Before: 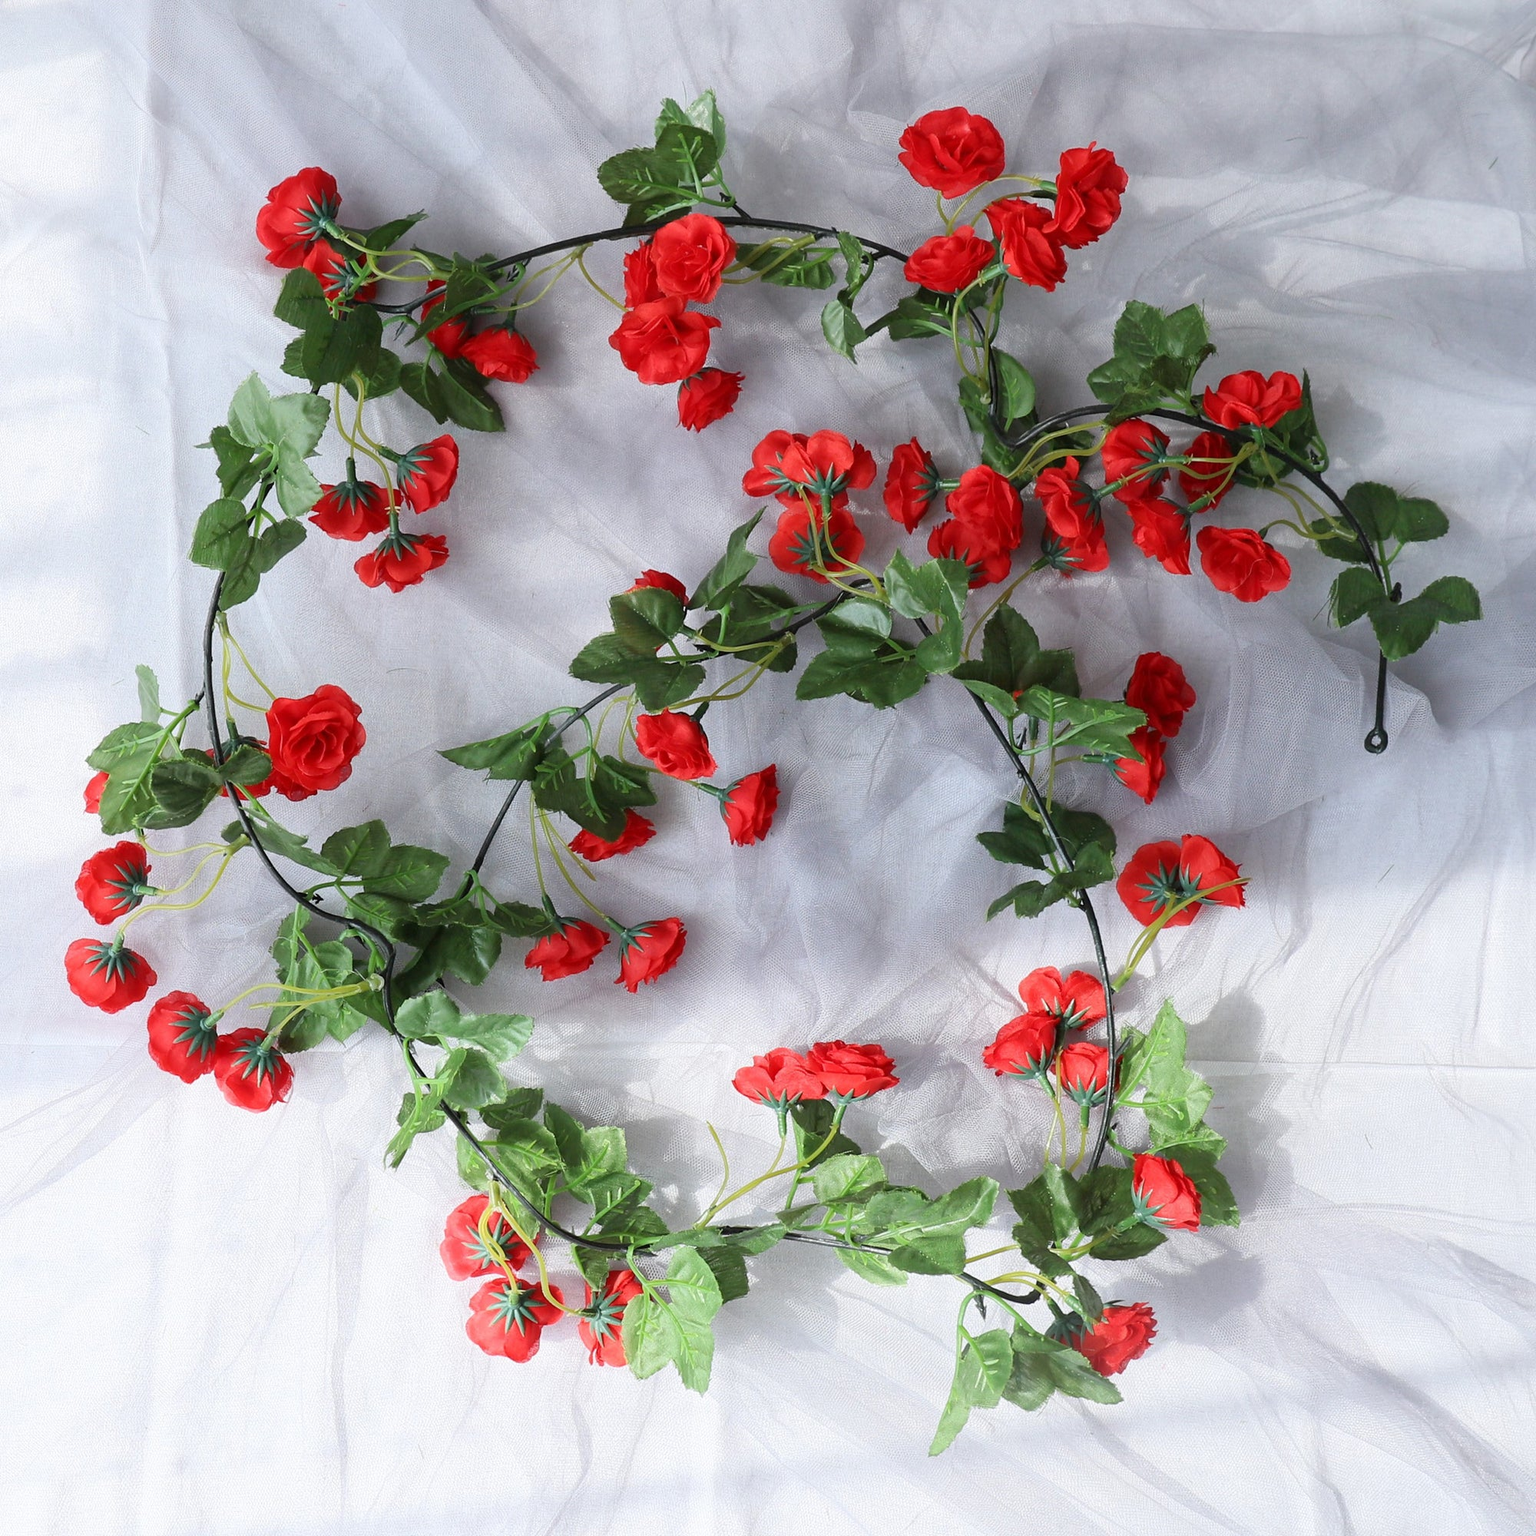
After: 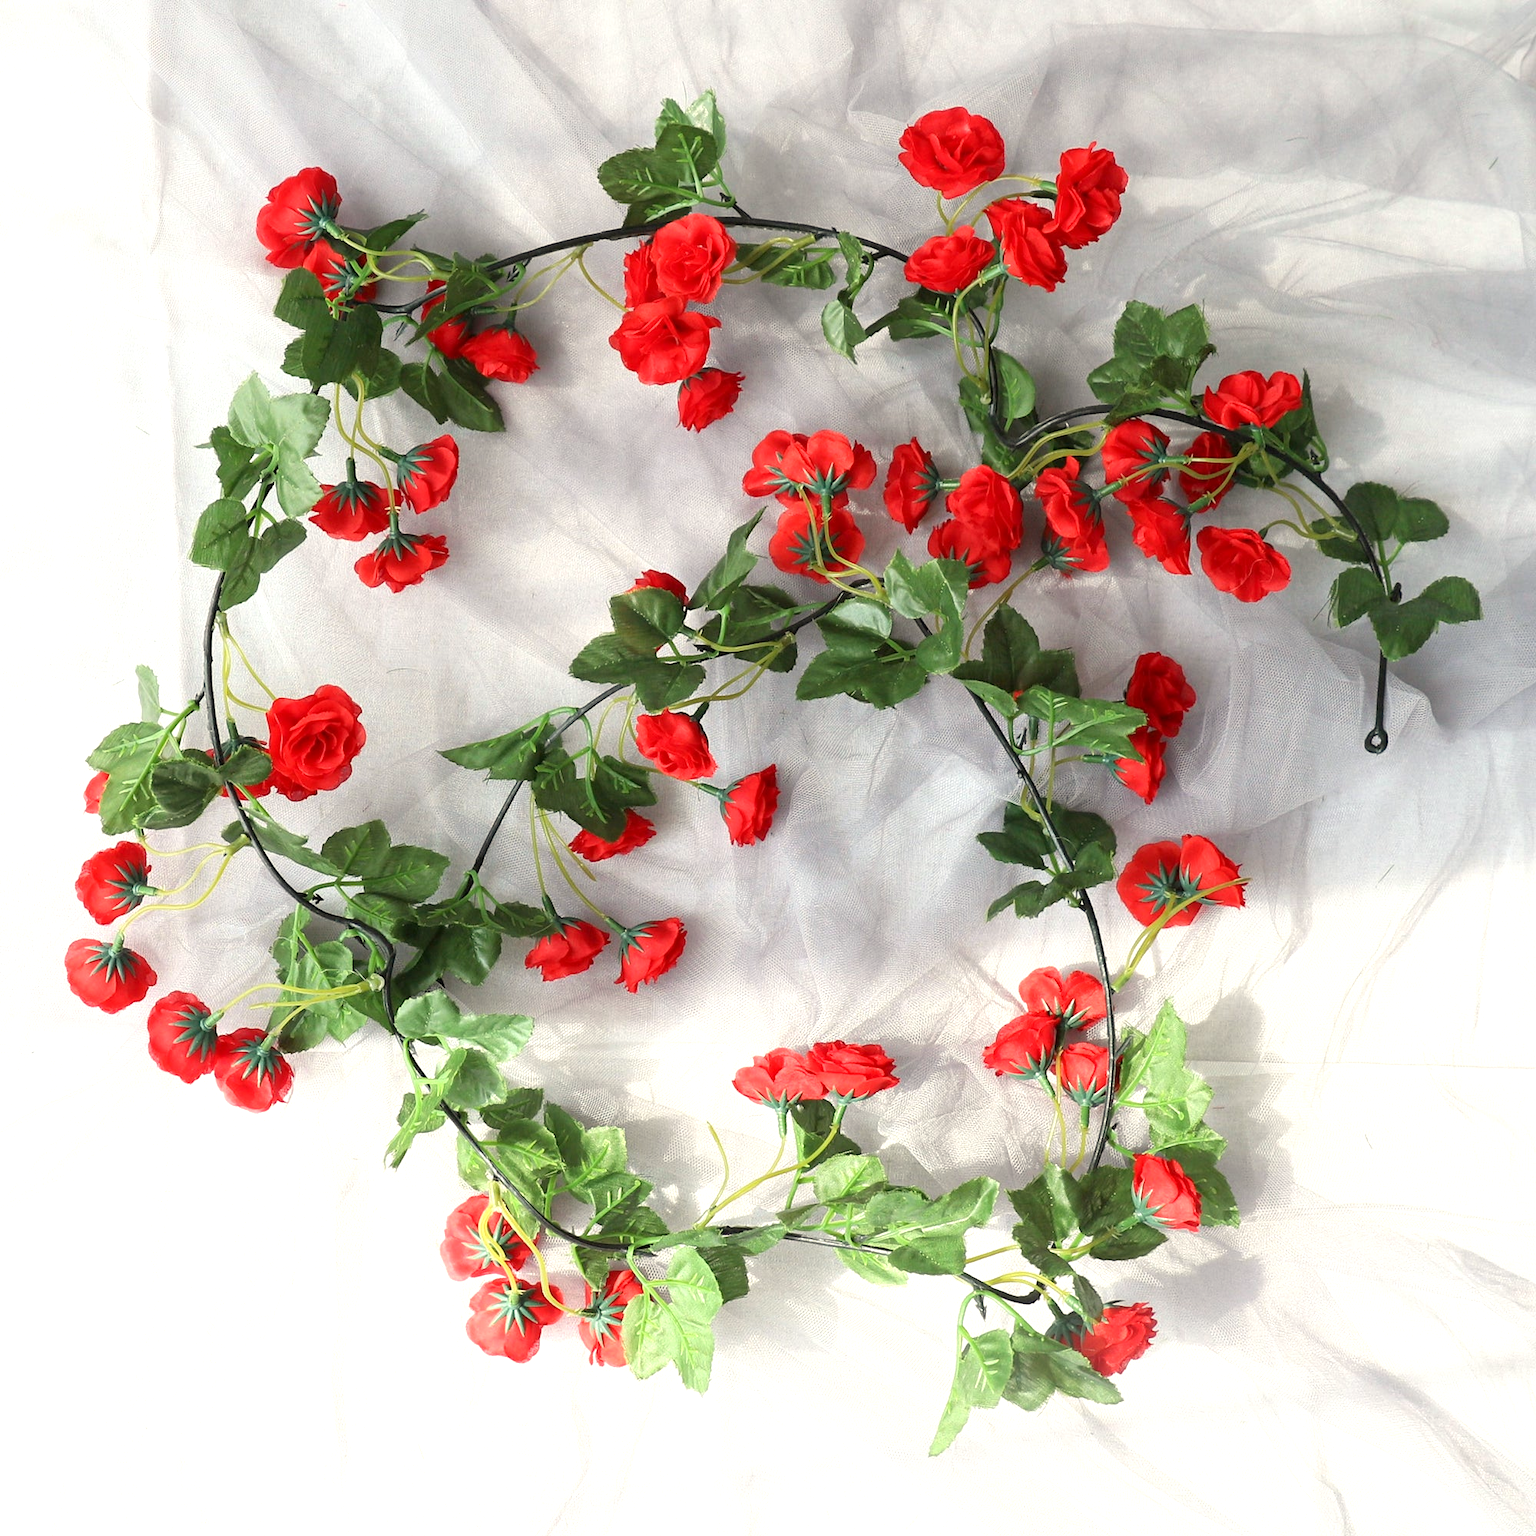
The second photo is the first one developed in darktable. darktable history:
white balance: red 1.029, blue 0.92
exposure: black level correction 0.001, exposure 0.5 EV, compensate exposure bias true, compensate highlight preservation false
